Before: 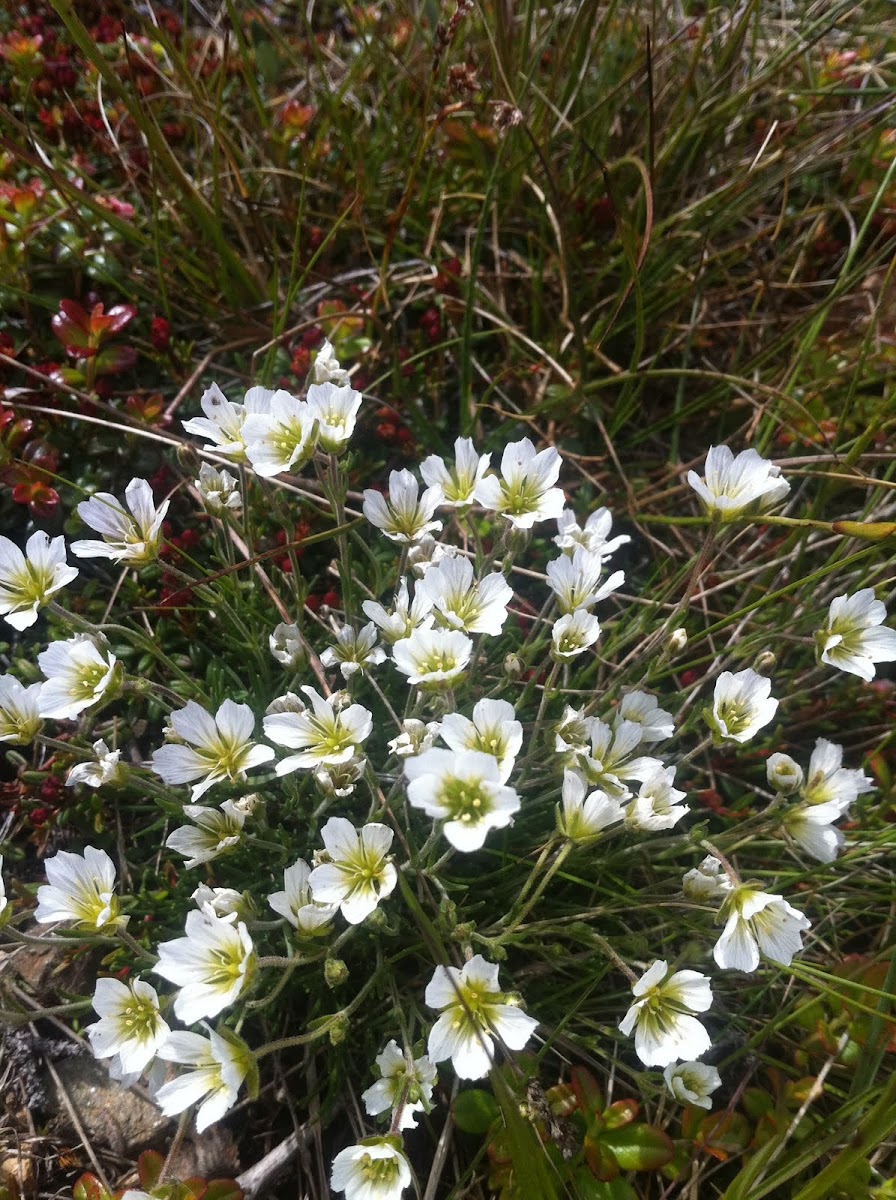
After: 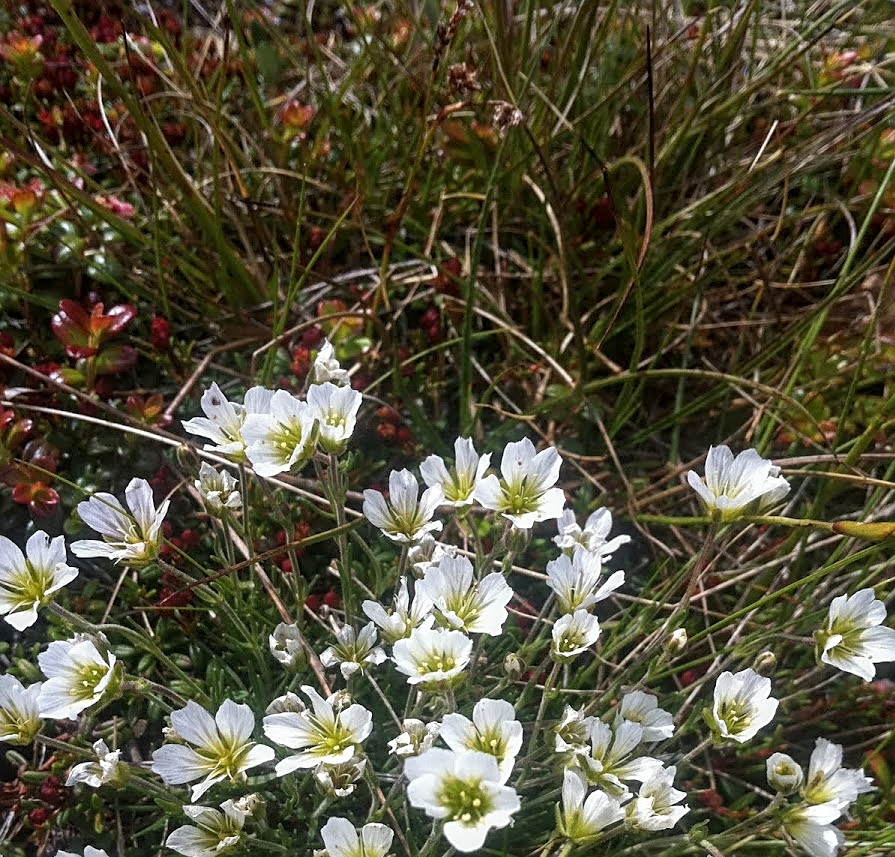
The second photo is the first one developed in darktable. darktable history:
local contrast: on, module defaults
crop: bottom 28.576%
sharpen: on, module defaults
